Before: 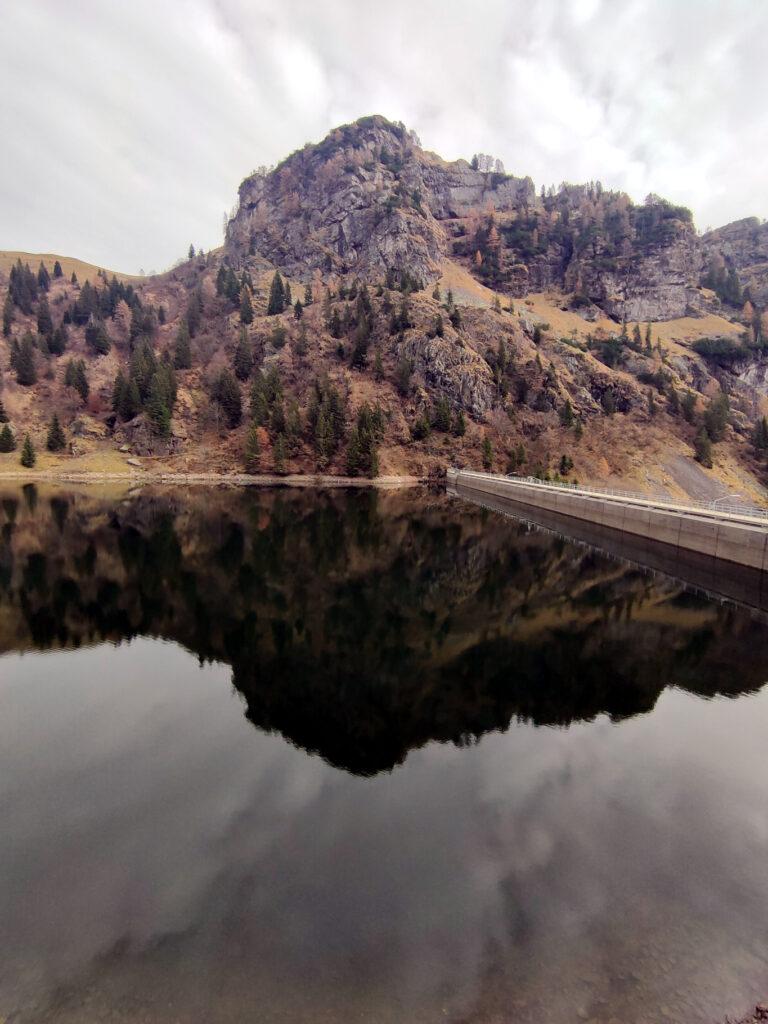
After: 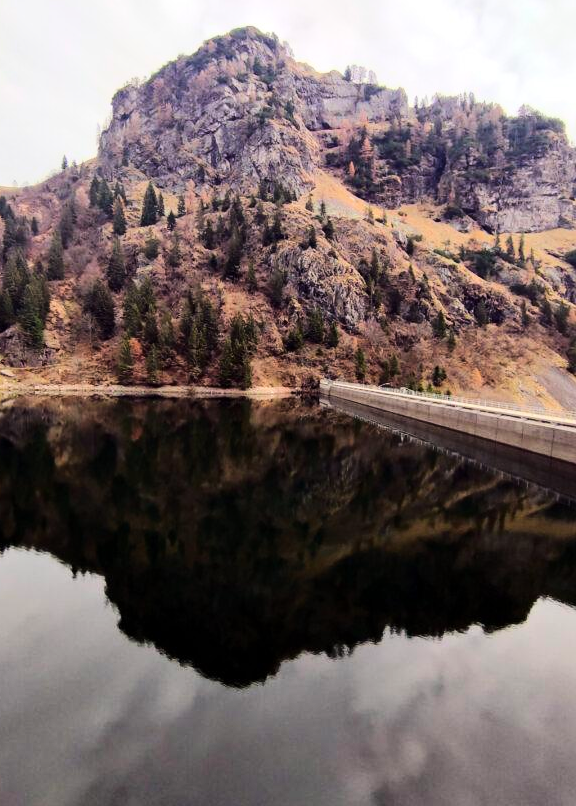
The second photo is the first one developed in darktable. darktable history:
crop: left 16.649%, top 8.788%, right 8.271%, bottom 12.487%
contrast brightness saturation: saturation 0.121
base curve: curves: ch0 [(0, 0) (0.032, 0.025) (0.121, 0.166) (0.206, 0.329) (0.605, 0.79) (1, 1)]
